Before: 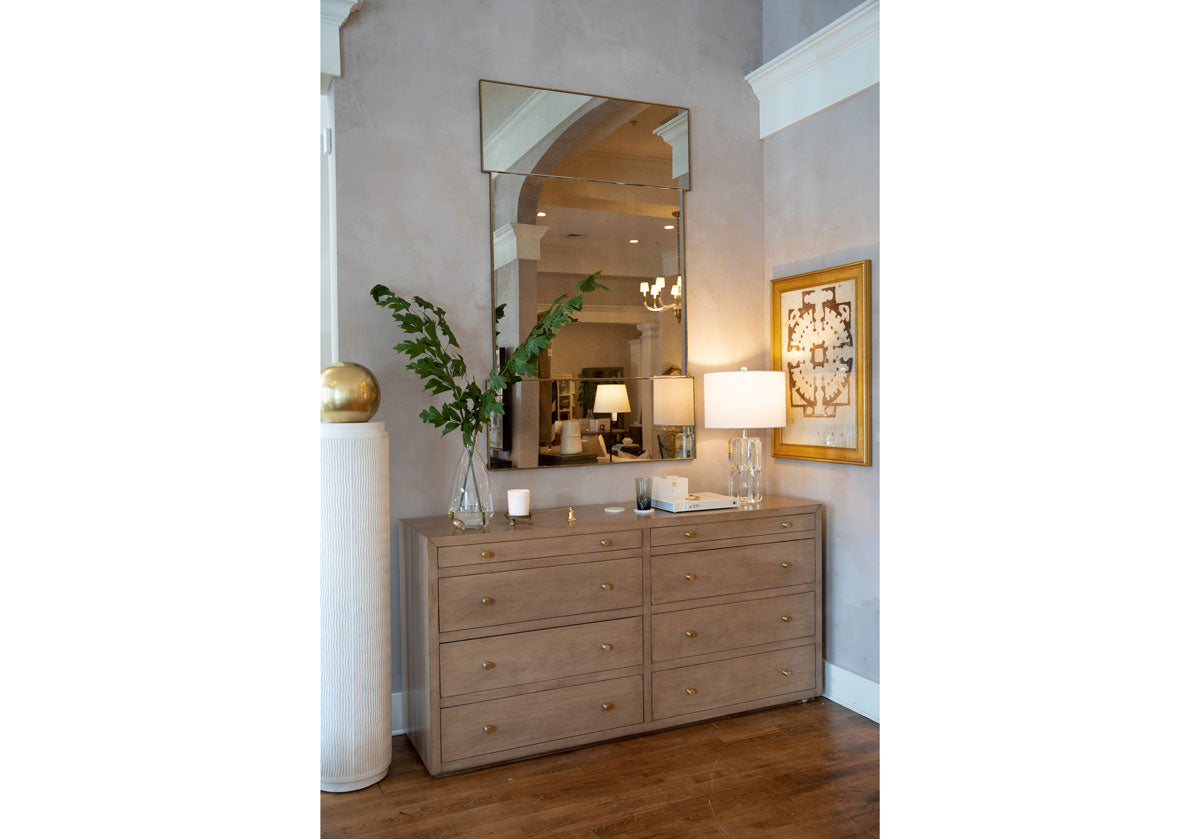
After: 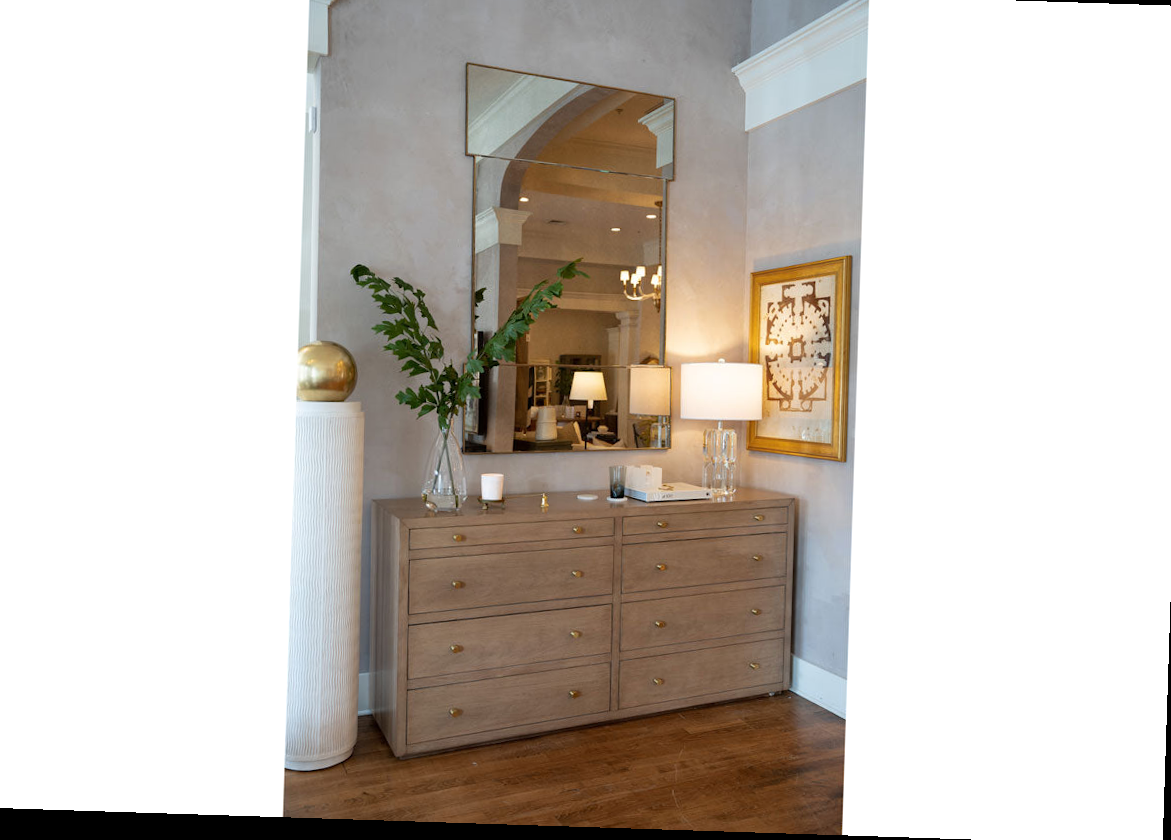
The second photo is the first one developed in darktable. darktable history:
crop and rotate: angle -1.85°, left 3.115%, top 3.751%, right 1.369%, bottom 0.423%
